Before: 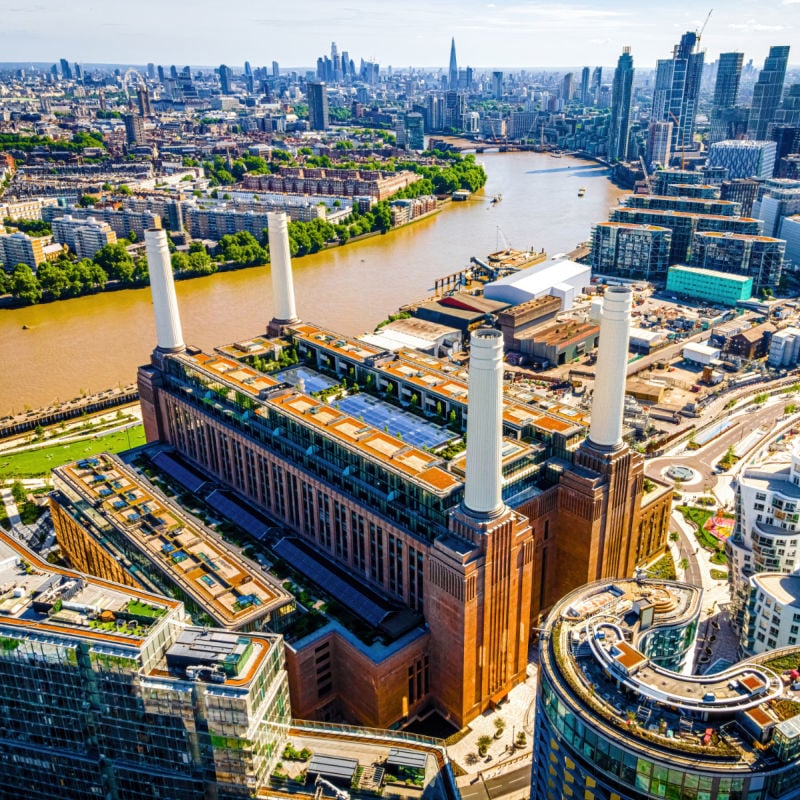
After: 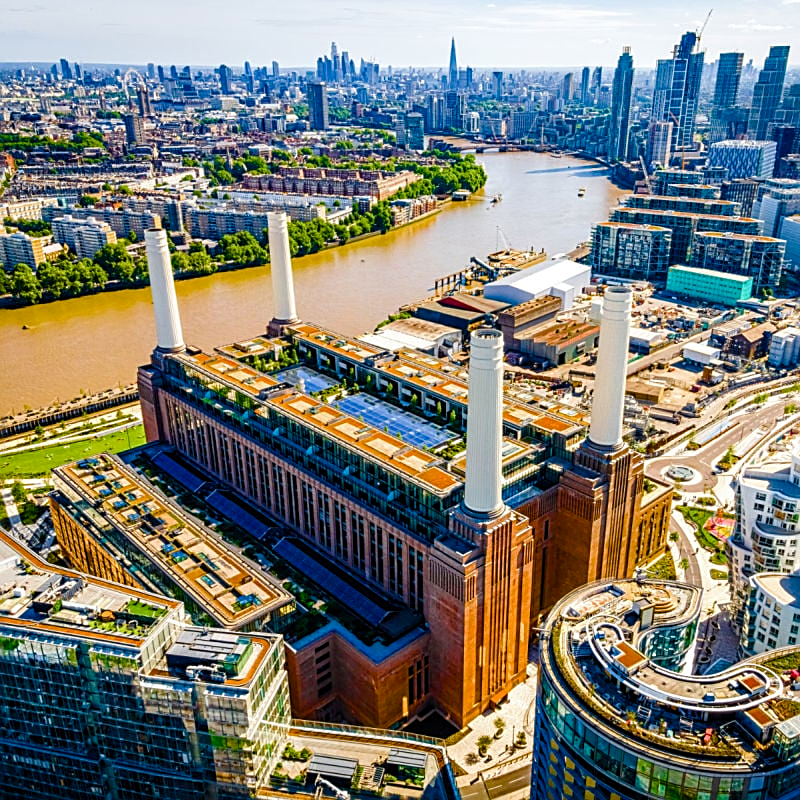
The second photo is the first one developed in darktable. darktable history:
sharpen: on, module defaults
color balance rgb: shadows lift › chroma 0.862%, shadows lift › hue 113.35°, perceptual saturation grading › global saturation 20%, perceptual saturation grading › highlights -25.323%, perceptual saturation grading › shadows 50.221%
